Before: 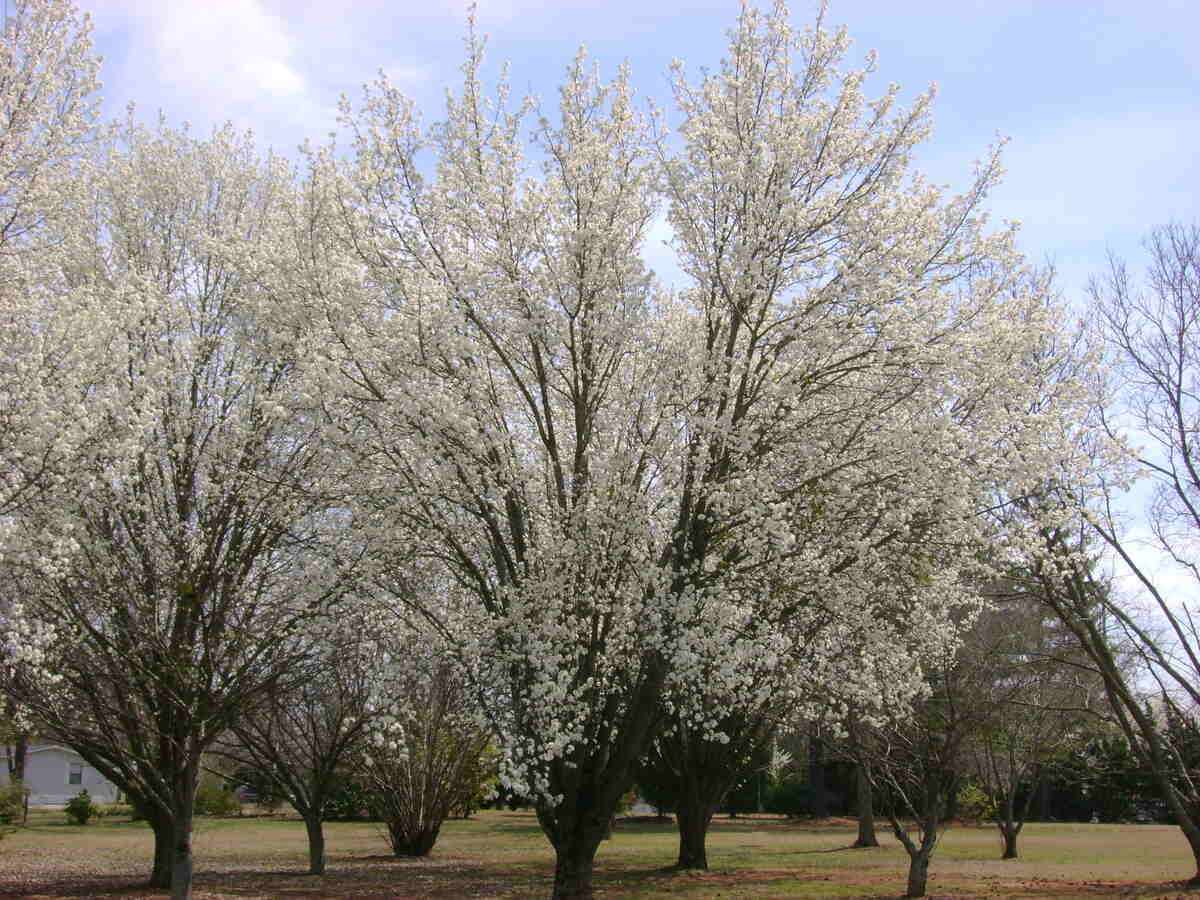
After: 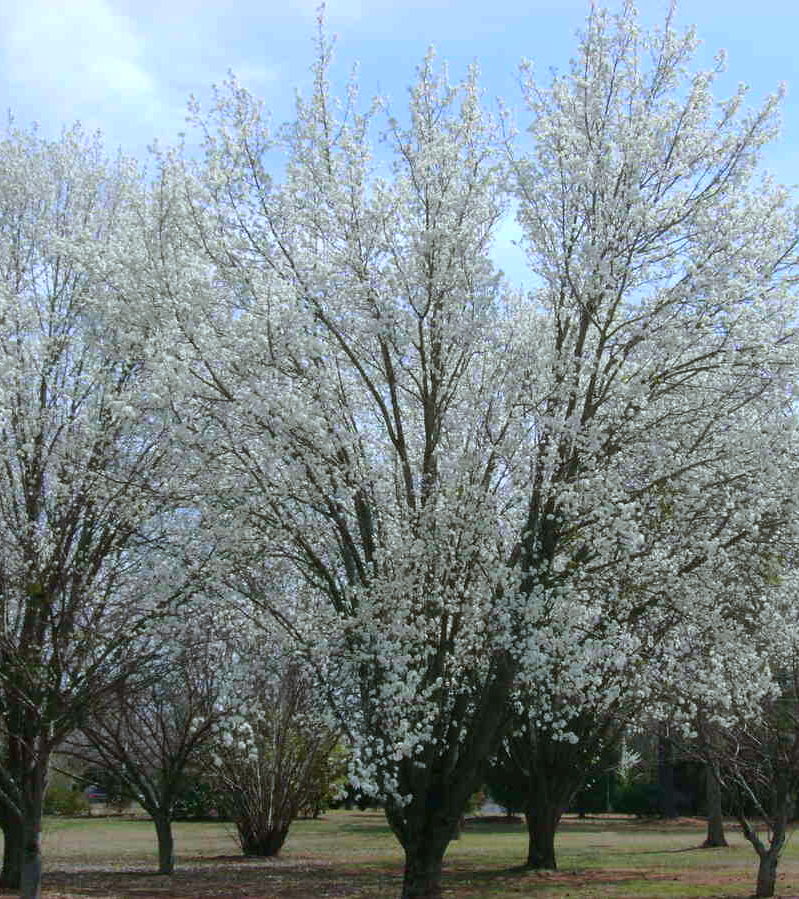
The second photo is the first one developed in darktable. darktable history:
crop and rotate: left 12.648%, right 20.685%
rgb levels: preserve colors max RGB
color calibration: illuminant Planckian (black body), x 0.375, y 0.373, temperature 4117 K
